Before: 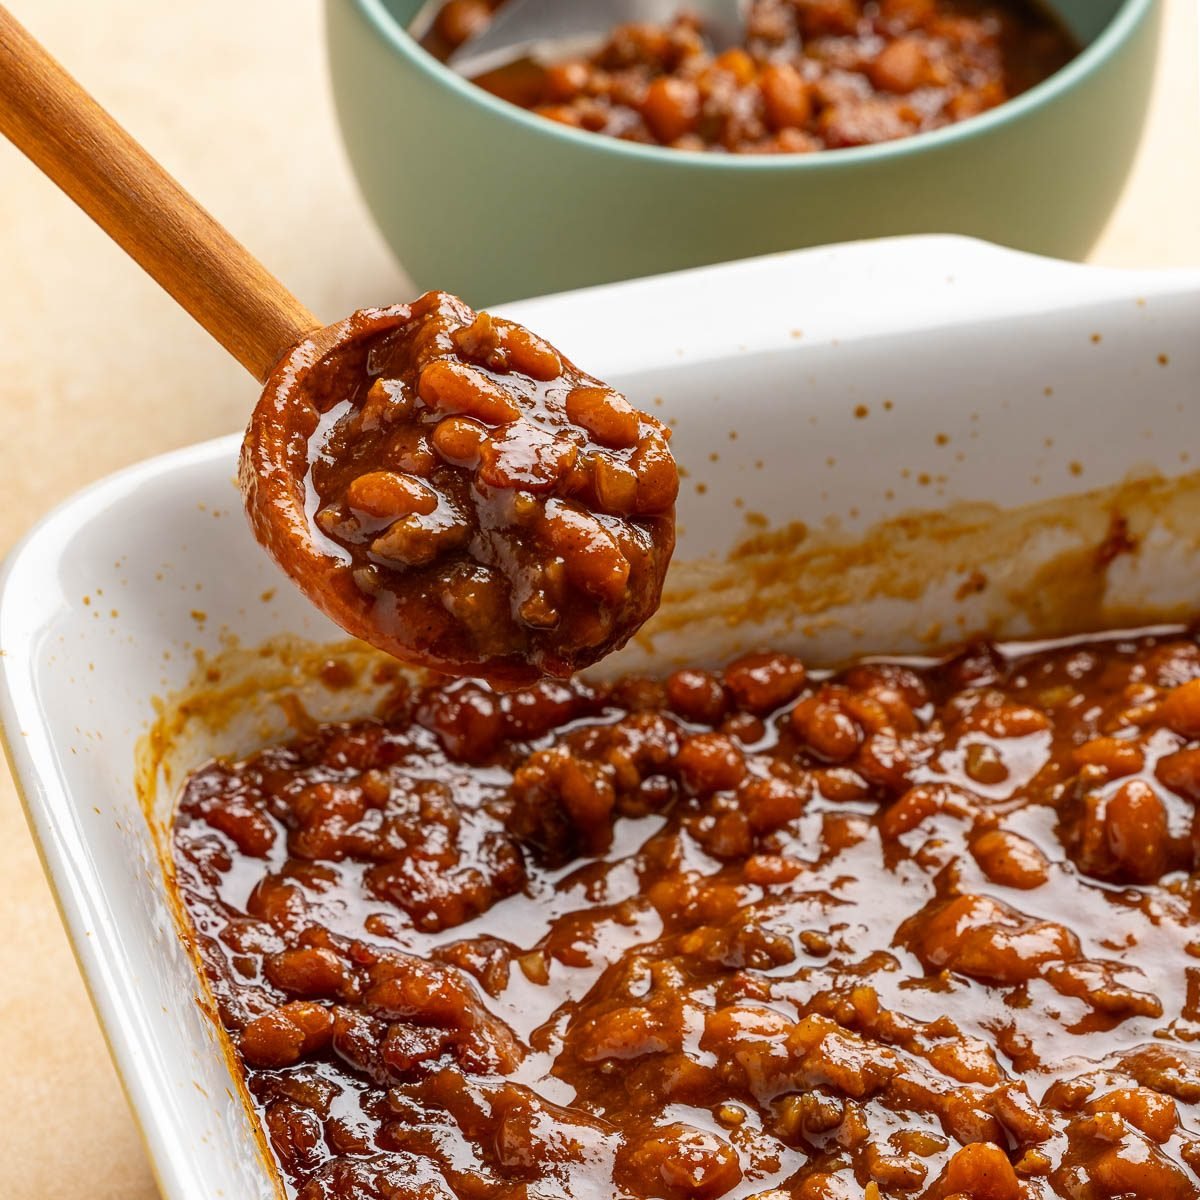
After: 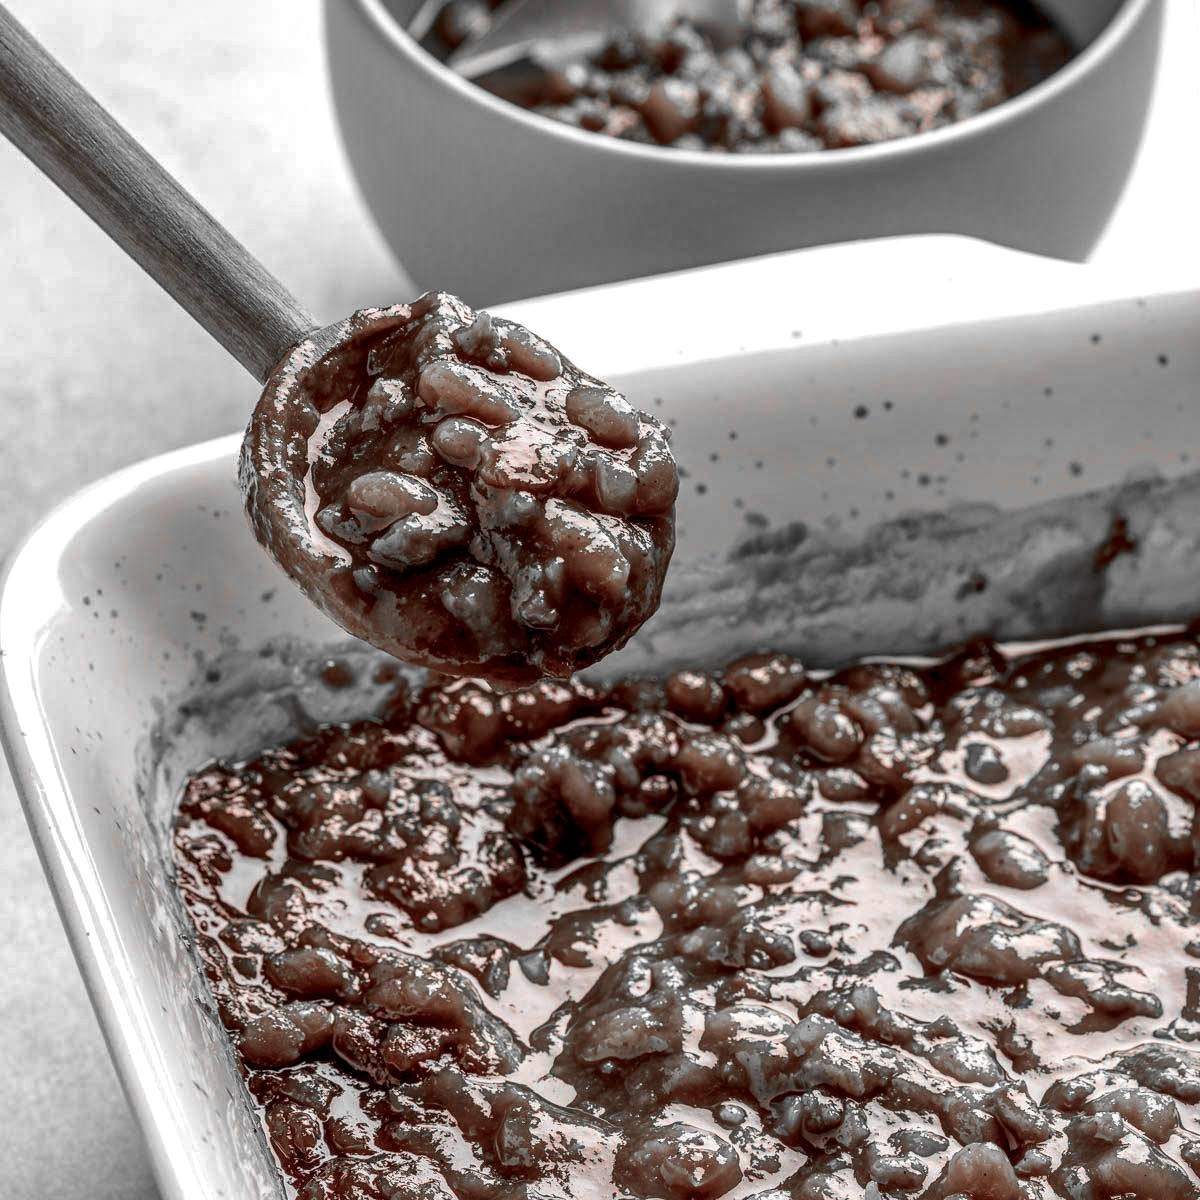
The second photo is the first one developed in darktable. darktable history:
color balance rgb: power › hue 328.83°, linear chroma grading › global chroma 49.935%, perceptual saturation grading › global saturation 0.534%, global vibrance 20%
shadows and highlights: on, module defaults
local contrast: highlights 6%, shadows 3%, detail 181%
color zones: curves: ch1 [(0, 0.006) (0.094, 0.285) (0.171, 0.001) (0.429, 0.001) (0.571, 0.003) (0.714, 0.004) (0.857, 0.004) (1, 0.006)]
